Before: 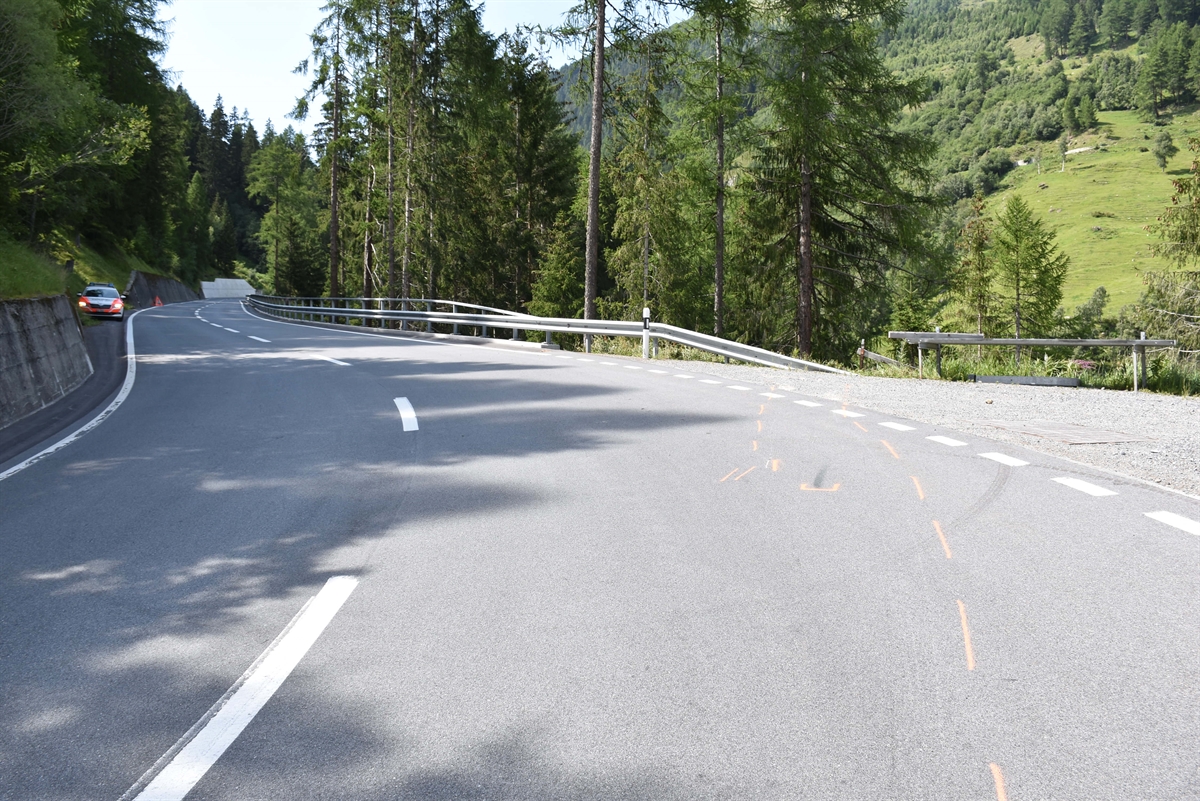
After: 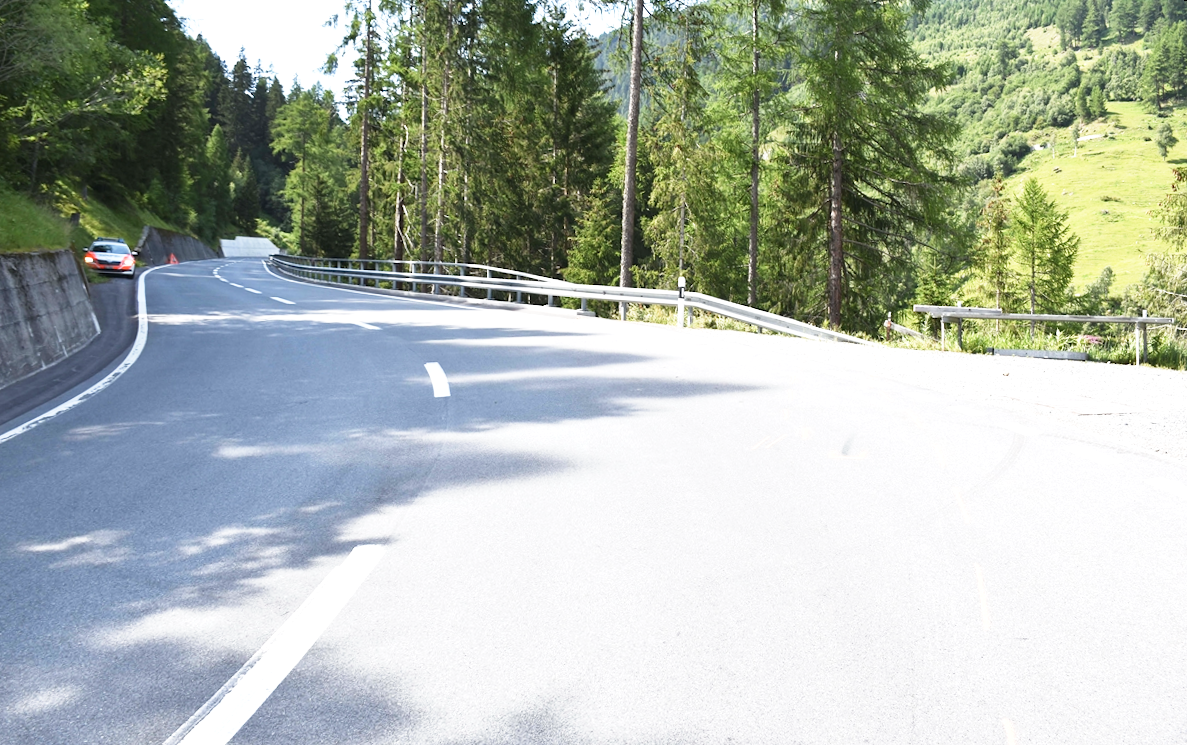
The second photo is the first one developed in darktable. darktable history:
rotate and perspective: rotation 0.679°, lens shift (horizontal) 0.136, crop left 0.009, crop right 0.991, crop top 0.078, crop bottom 0.95
exposure: exposure 0.496 EV, compensate highlight preservation false
base curve: curves: ch0 [(0, 0) (0.579, 0.807) (1, 1)], preserve colors none
